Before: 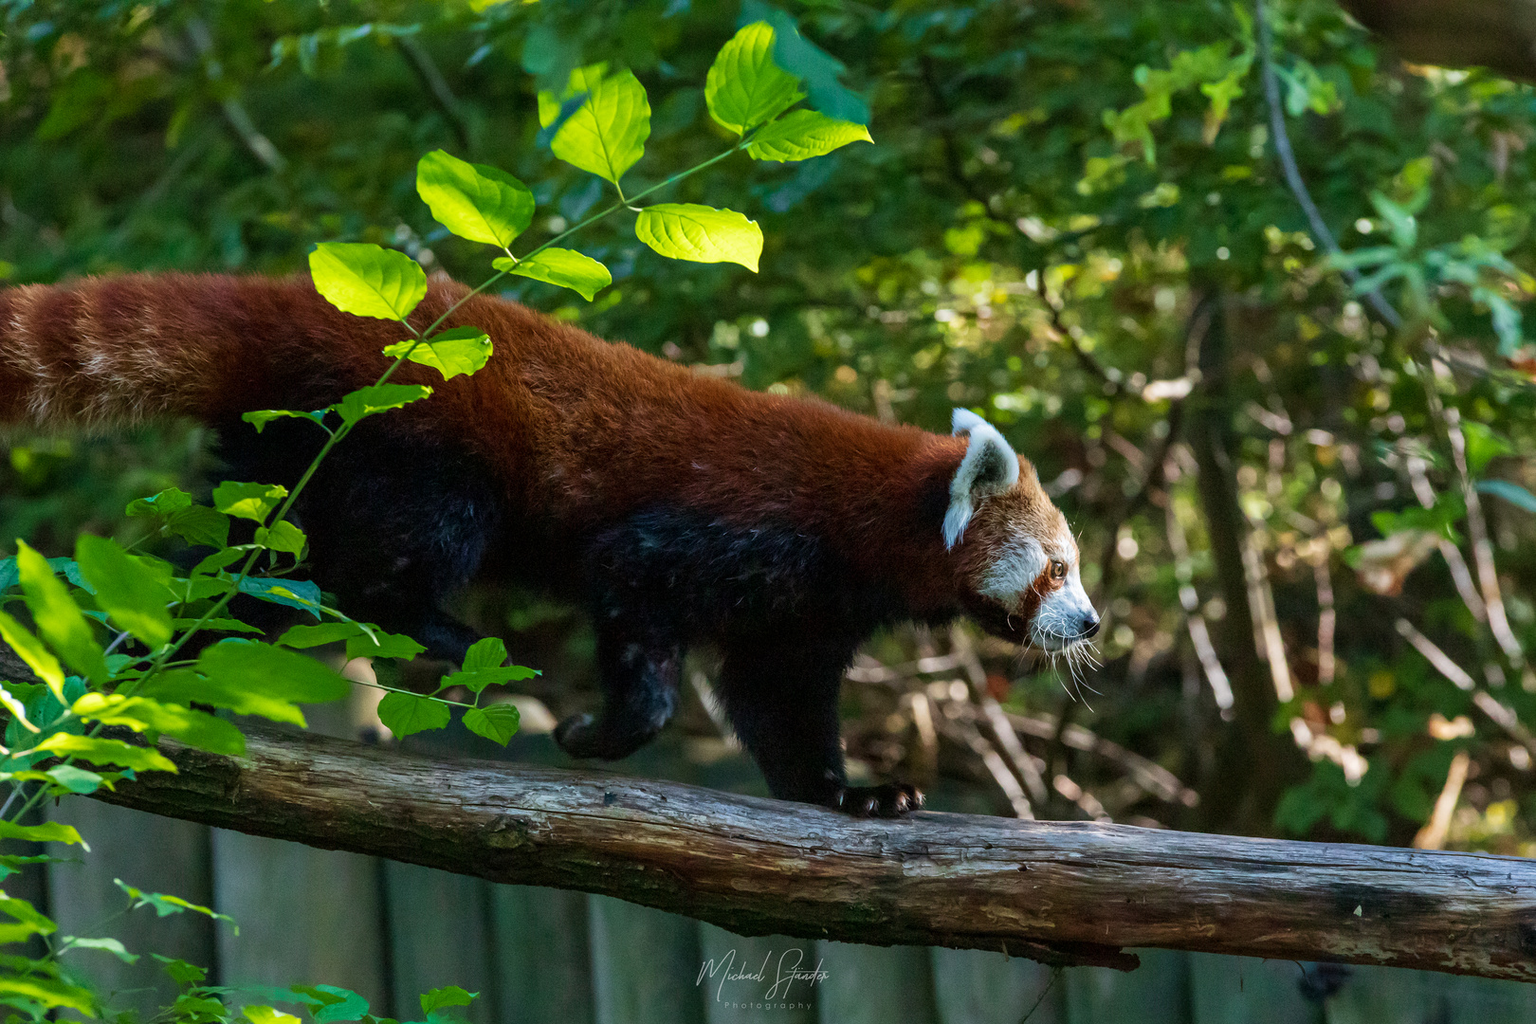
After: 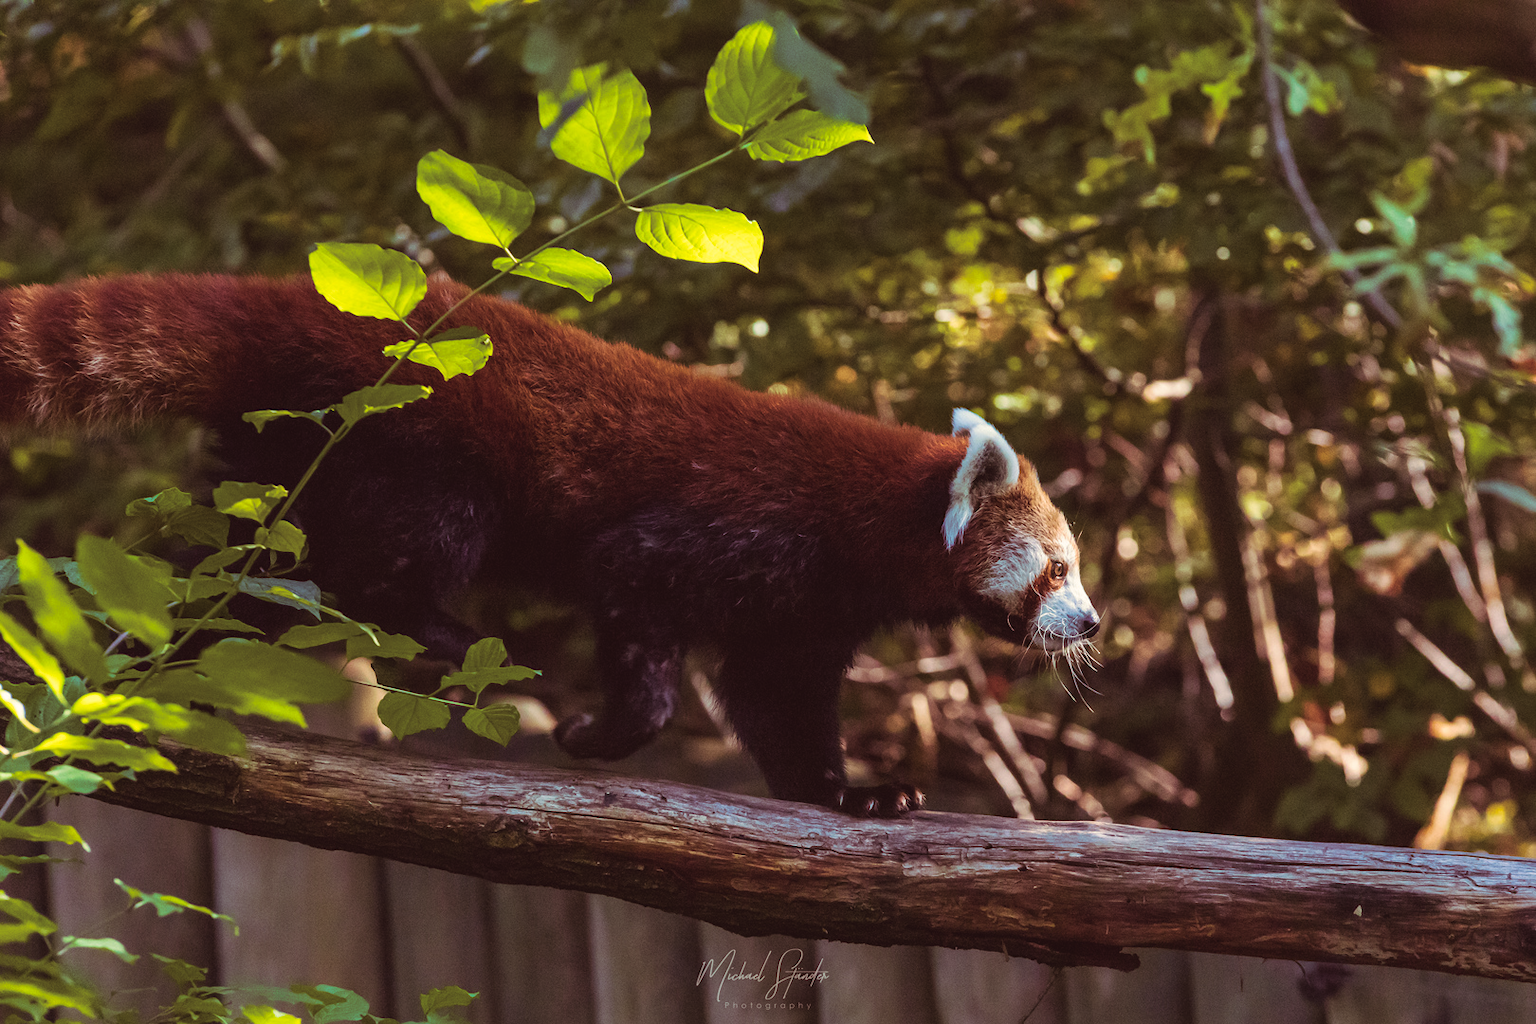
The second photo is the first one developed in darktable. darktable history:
split-toning: on, module defaults
color balance rgb: shadows lift › chroma 2%, shadows lift › hue 247.2°, power › chroma 0.3%, power › hue 25.2°, highlights gain › chroma 3%, highlights gain › hue 60°, global offset › luminance 0.75%, perceptual saturation grading › global saturation 20%, perceptual saturation grading › highlights -20%, perceptual saturation grading › shadows 30%, global vibrance 20%
